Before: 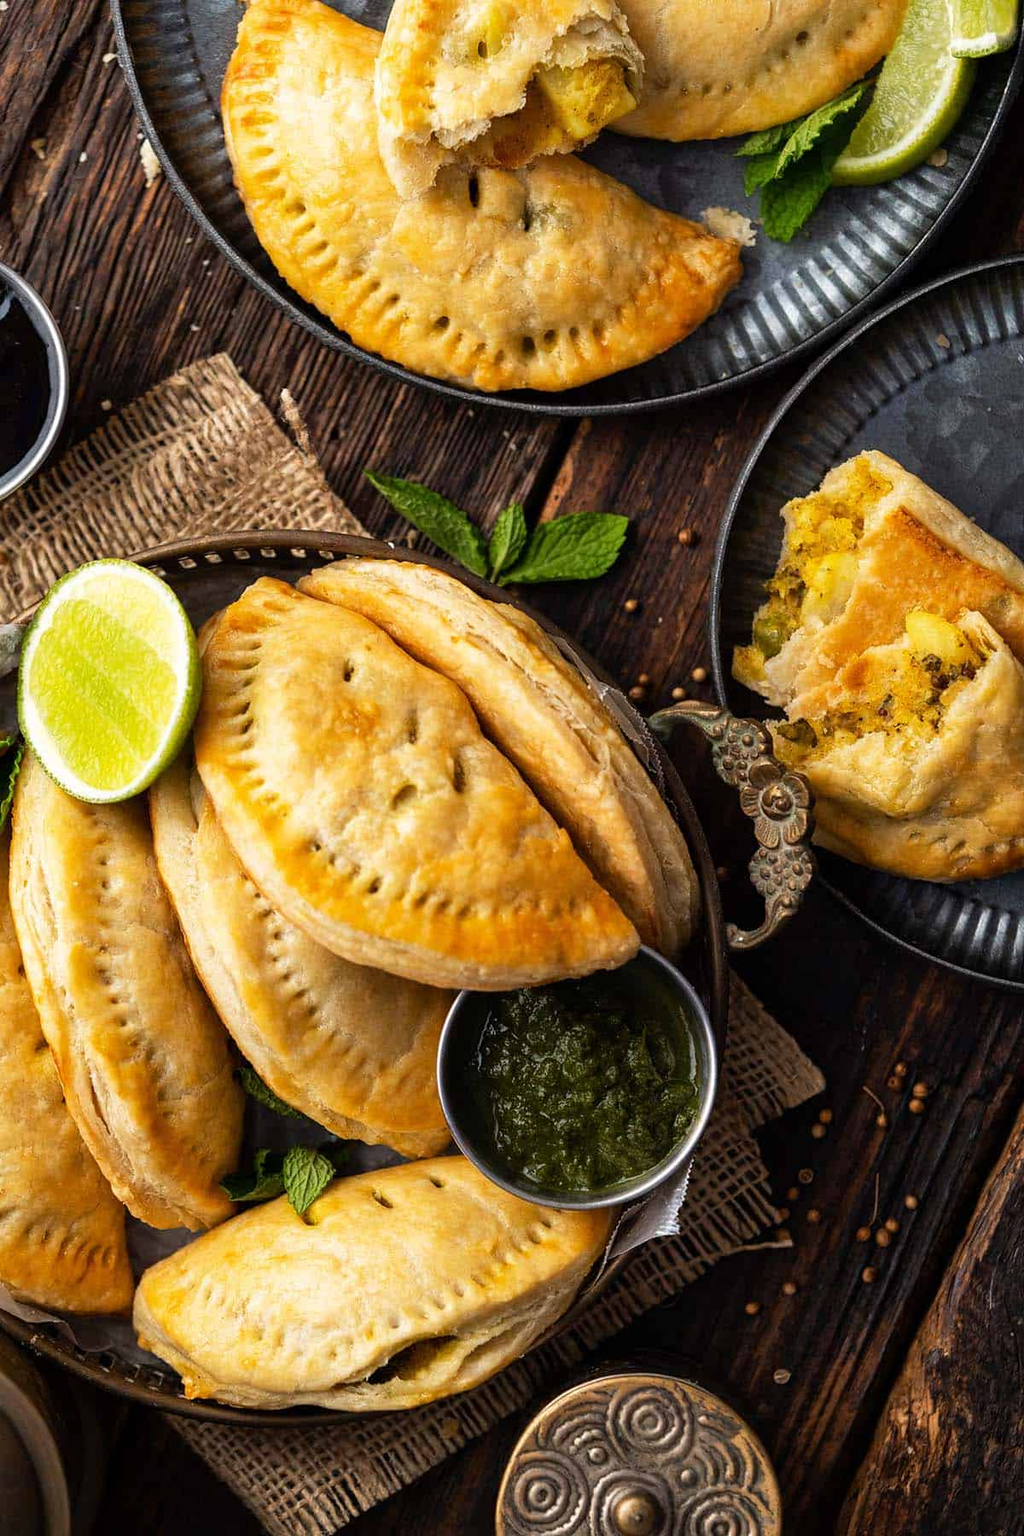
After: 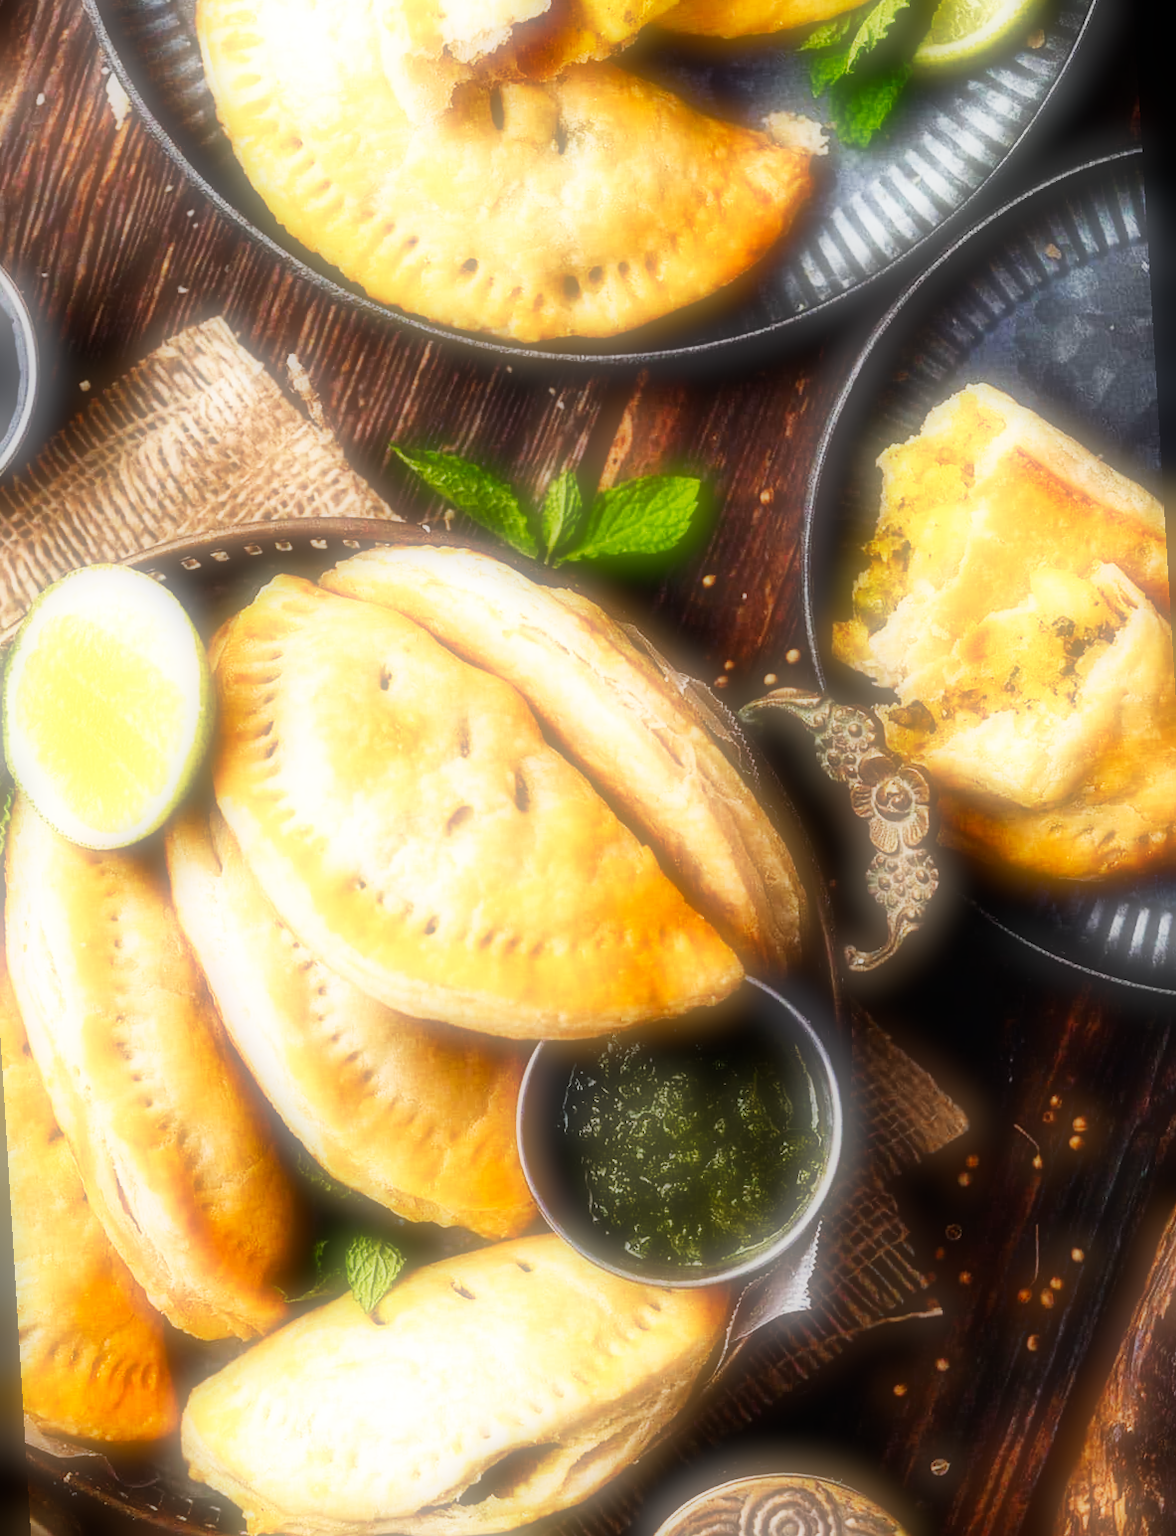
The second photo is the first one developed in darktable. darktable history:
crop and rotate: left 1.774%, right 0.633%, bottom 1.28%
base curve: curves: ch0 [(0, 0) (0.007, 0.004) (0.027, 0.03) (0.046, 0.07) (0.207, 0.54) (0.442, 0.872) (0.673, 0.972) (1, 1)], preserve colors none
soften: on, module defaults
rotate and perspective: rotation -3.52°, crop left 0.036, crop right 0.964, crop top 0.081, crop bottom 0.919
